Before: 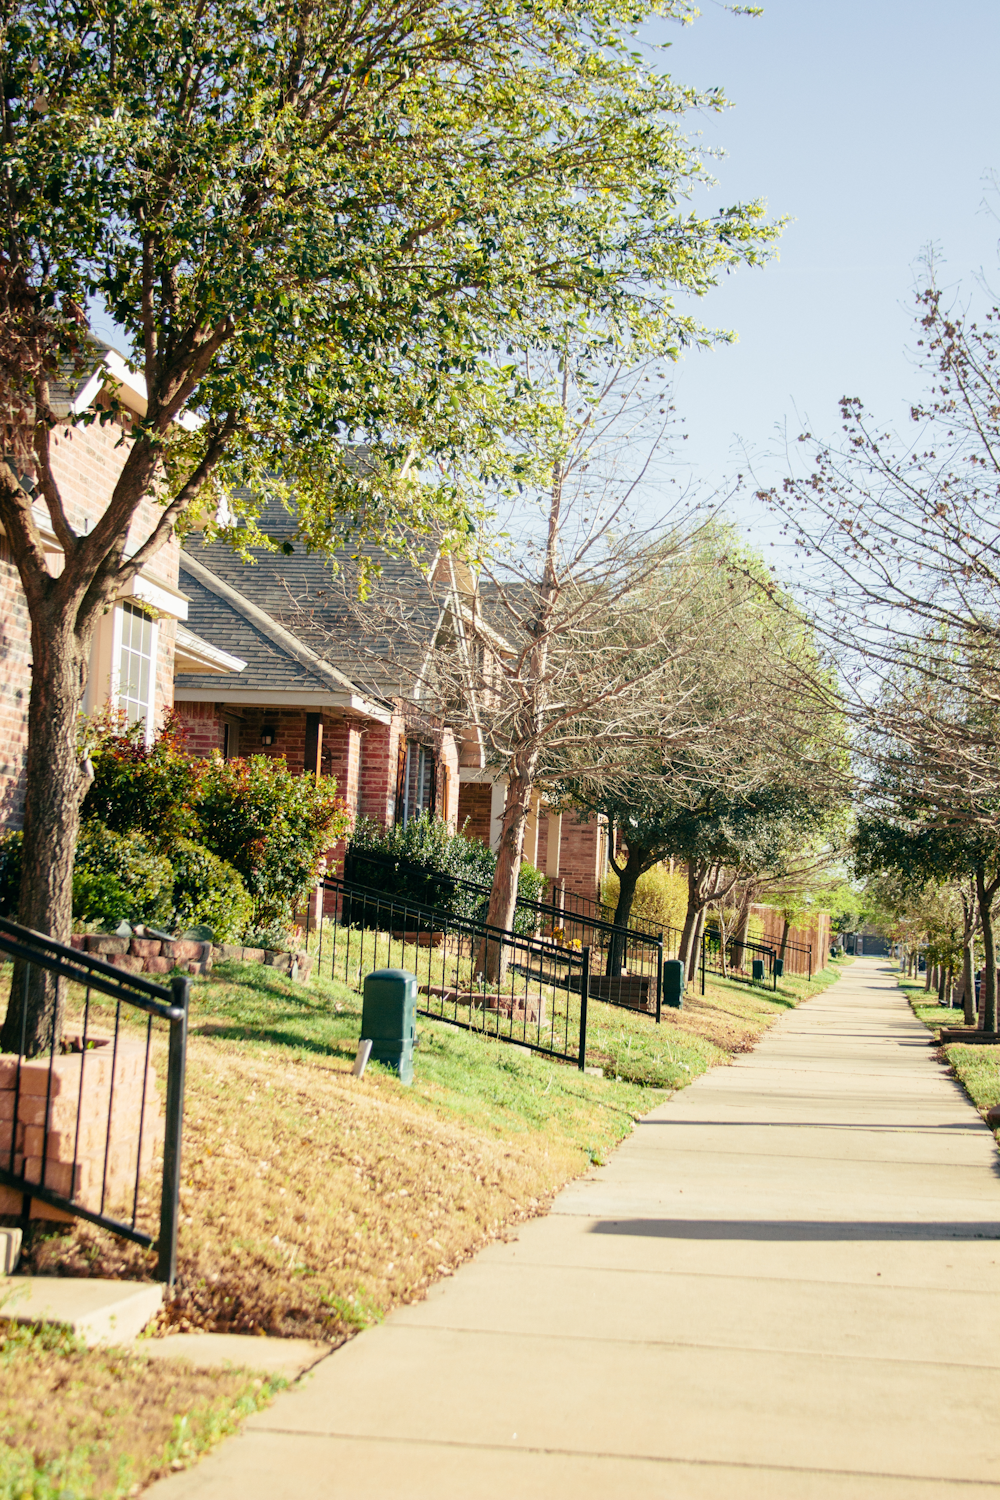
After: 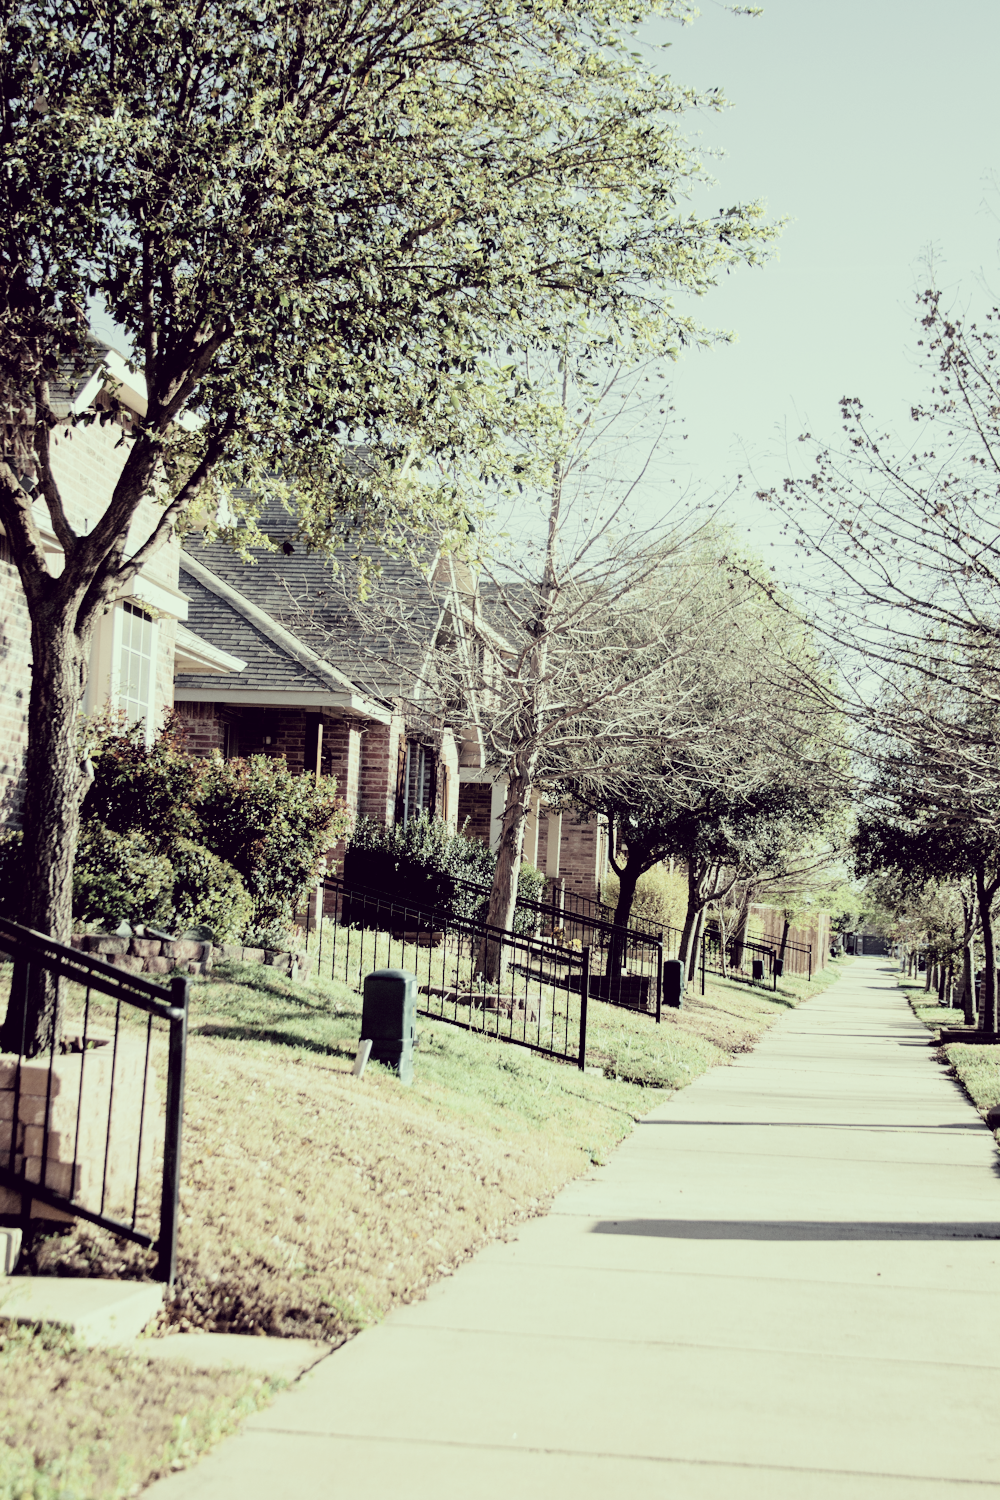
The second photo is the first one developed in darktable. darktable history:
color correction: highlights a* -20.5, highlights b* 20.12, shadows a* 19.91, shadows b* -20.6, saturation 0.415
shadows and highlights: shadows -11.67, white point adjustment 4.1, highlights 27.36
filmic rgb: black relative exposure -5.02 EV, white relative exposure 3.97 EV, hardness 2.9, contrast 1.297, highlights saturation mix -11.24%
